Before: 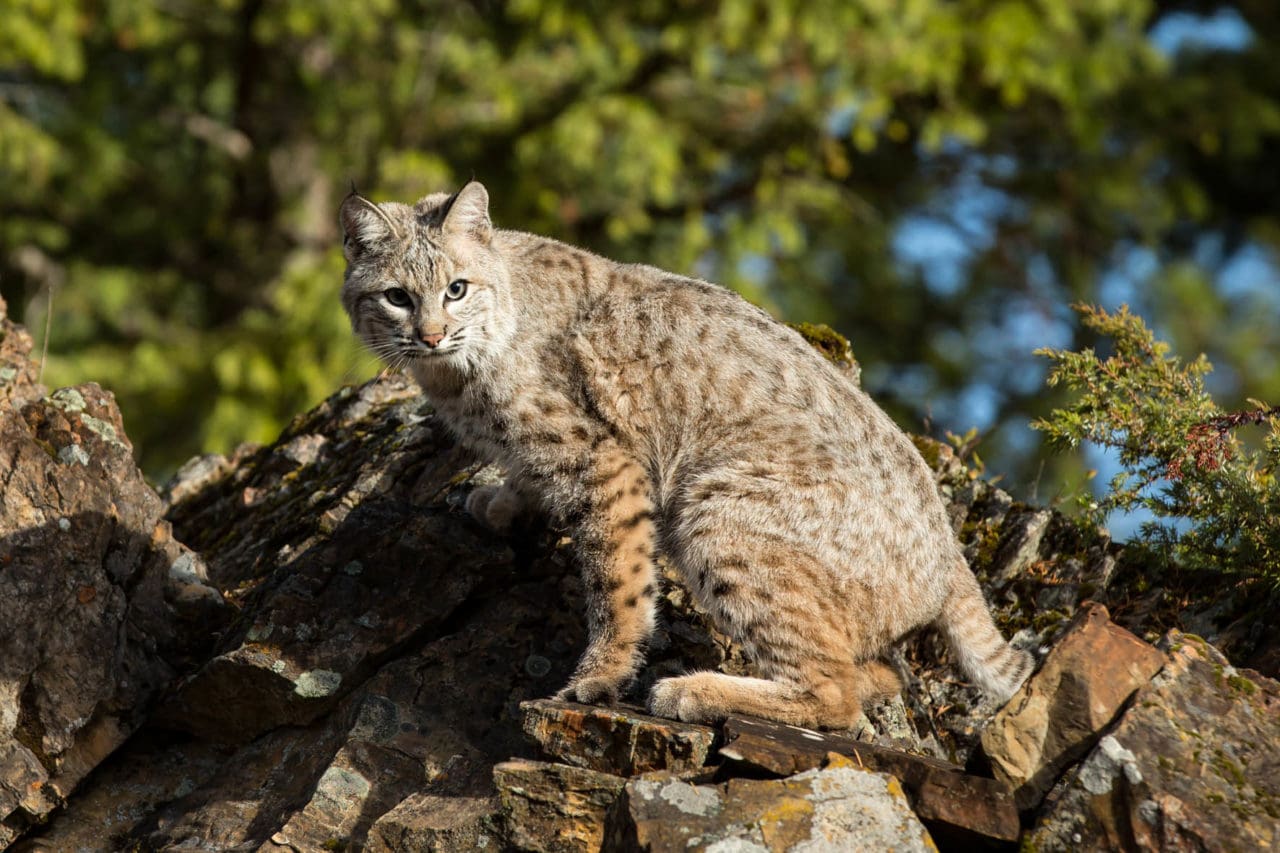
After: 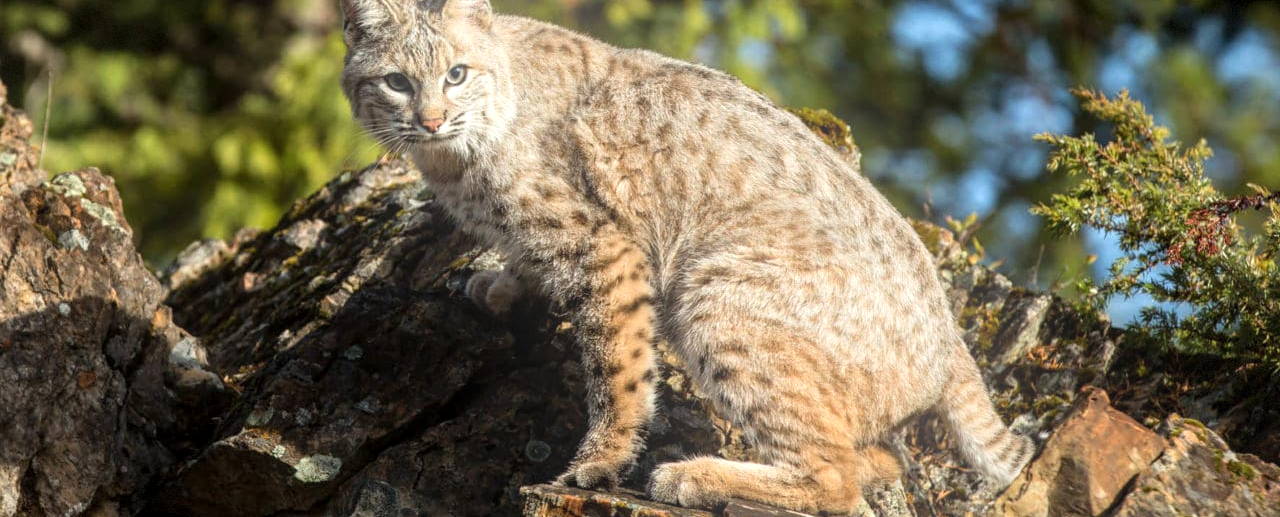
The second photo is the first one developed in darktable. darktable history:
crop and rotate: top 25.357%, bottom 13.942%
local contrast: on, module defaults
exposure: exposure 0.207 EV, compensate highlight preservation false
vignetting: fall-off start 85%, fall-off radius 80%, brightness -0.182, saturation -0.3, width/height ratio 1.219, dithering 8-bit output, unbound false
bloom: on, module defaults
